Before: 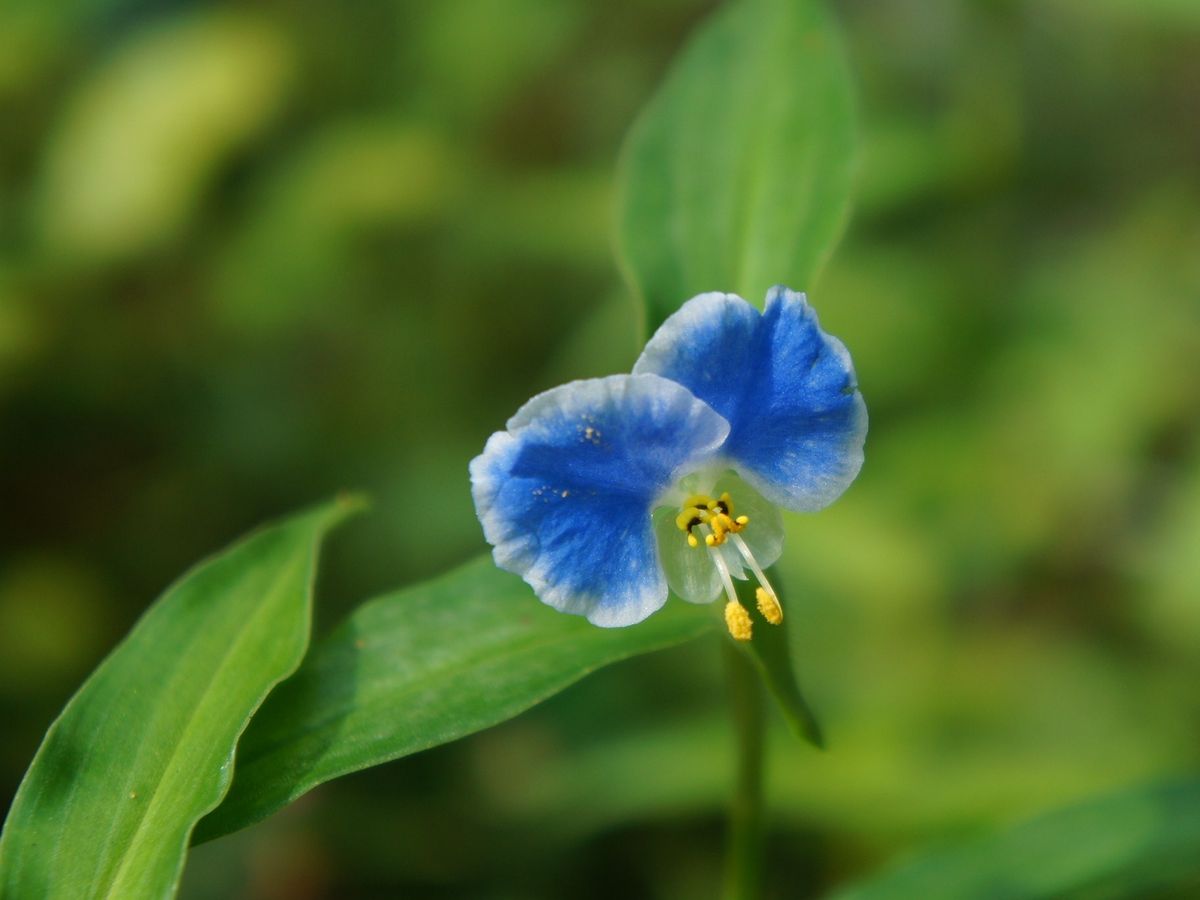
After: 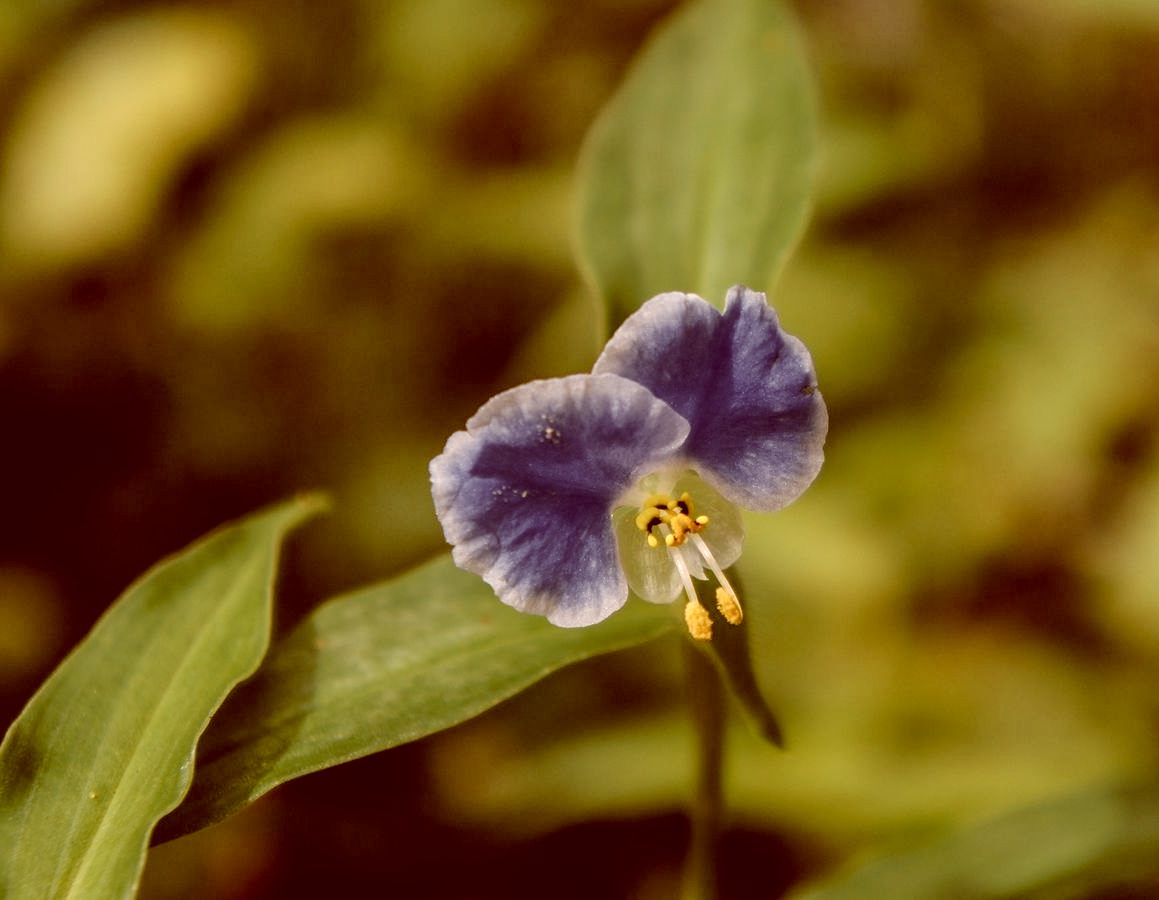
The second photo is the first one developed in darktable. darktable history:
local contrast: detail 150%
color correction: highlights a* 9.16, highlights b* 8.88, shadows a* 39.93, shadows b* 39.27, saturation 0.809
filmic rgb: black relative exposure -7.77 EV, white relative exposure 4.41 EV, target black luminance 0%, hardness 3.76, latitude 50.68%, contrast 1.071, highlights saturation mix 9.85%, shadows ↔ highlights balance -0.277%
color zones: curves: ch0 [(0.035, 0.242) (0.25, 0.5) (0.384, 0.214) (0.488, 0.255) (0.75, 0.5)]; ch1 [(0.063, 0.379) (0.25, 0.5) (0.354, 0.201) (0.489, 0.085) (0.729, 0.271)]; ch2 [(0.25, 0.5) (0.38, 0.517) (0.442, 0.51) (0.735, 0.456)]
crop and rotate: left 3.355%
